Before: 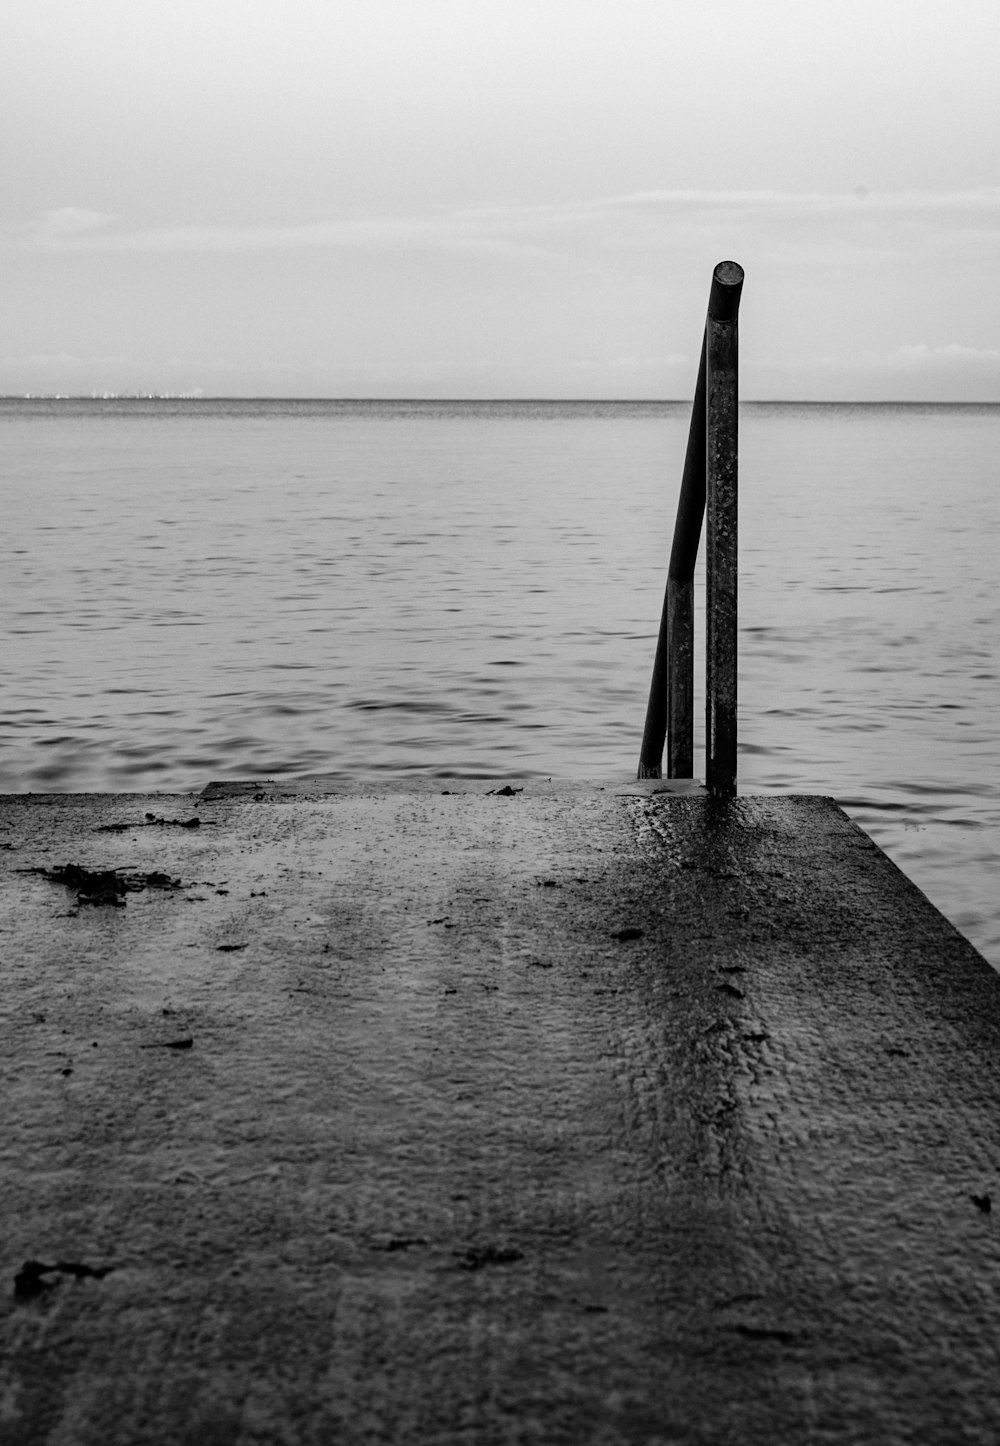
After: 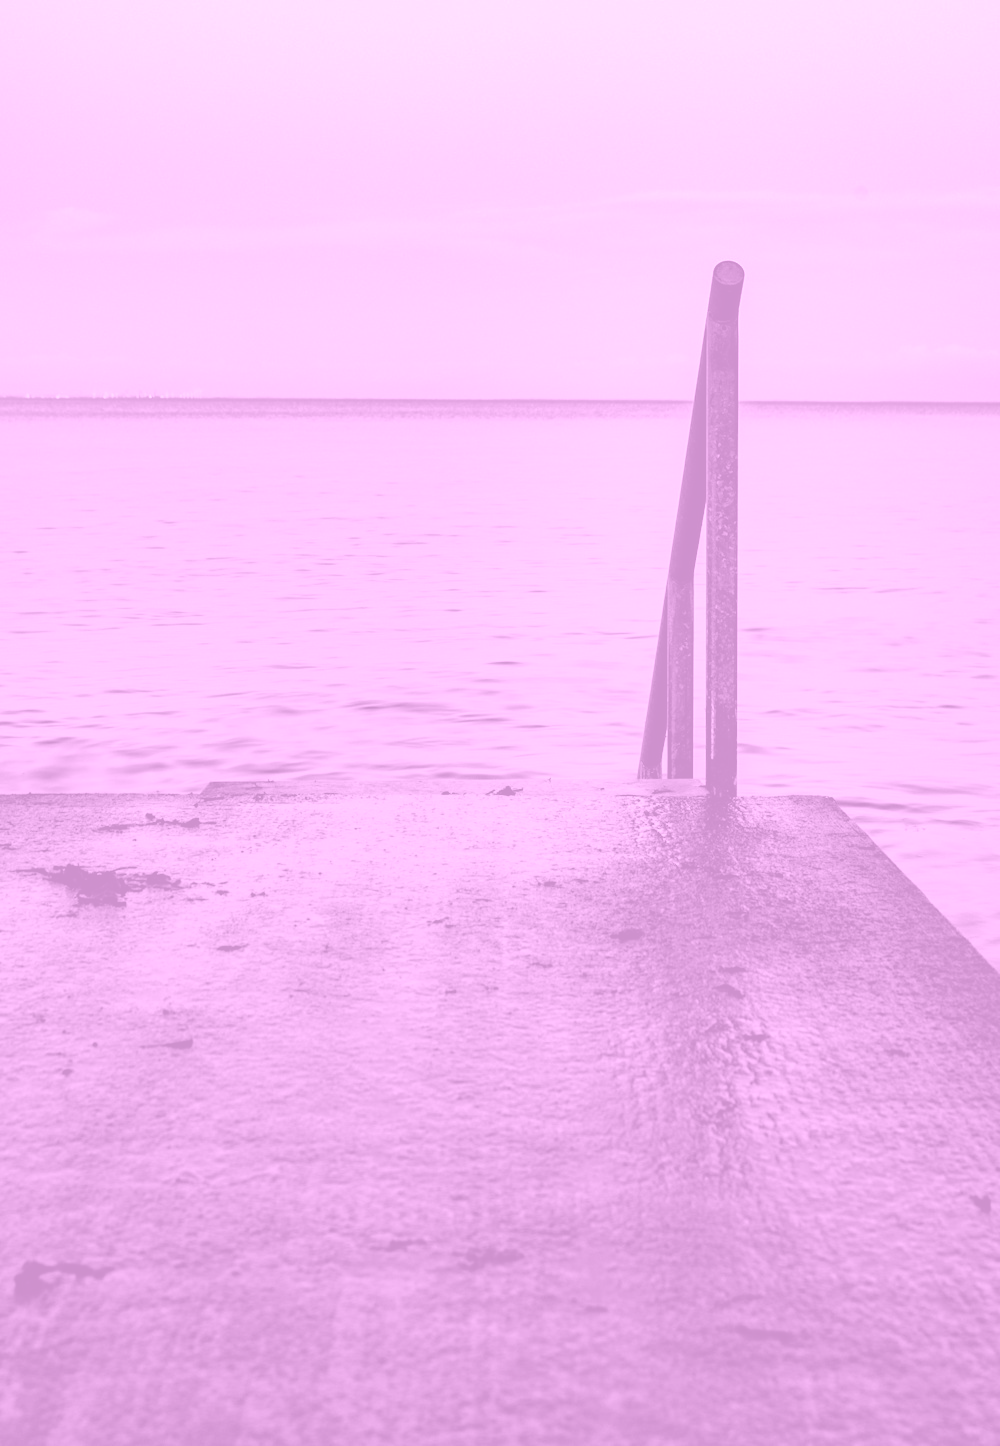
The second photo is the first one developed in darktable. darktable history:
colorize: hue 331.2°, saturation 69%, source mix 30.28%, lightness 69.02%, version 1
shadows and highlights: radius 171.16, shadows 27, white point adjustment 3.13, highlights -67.95, soften with gaussian
